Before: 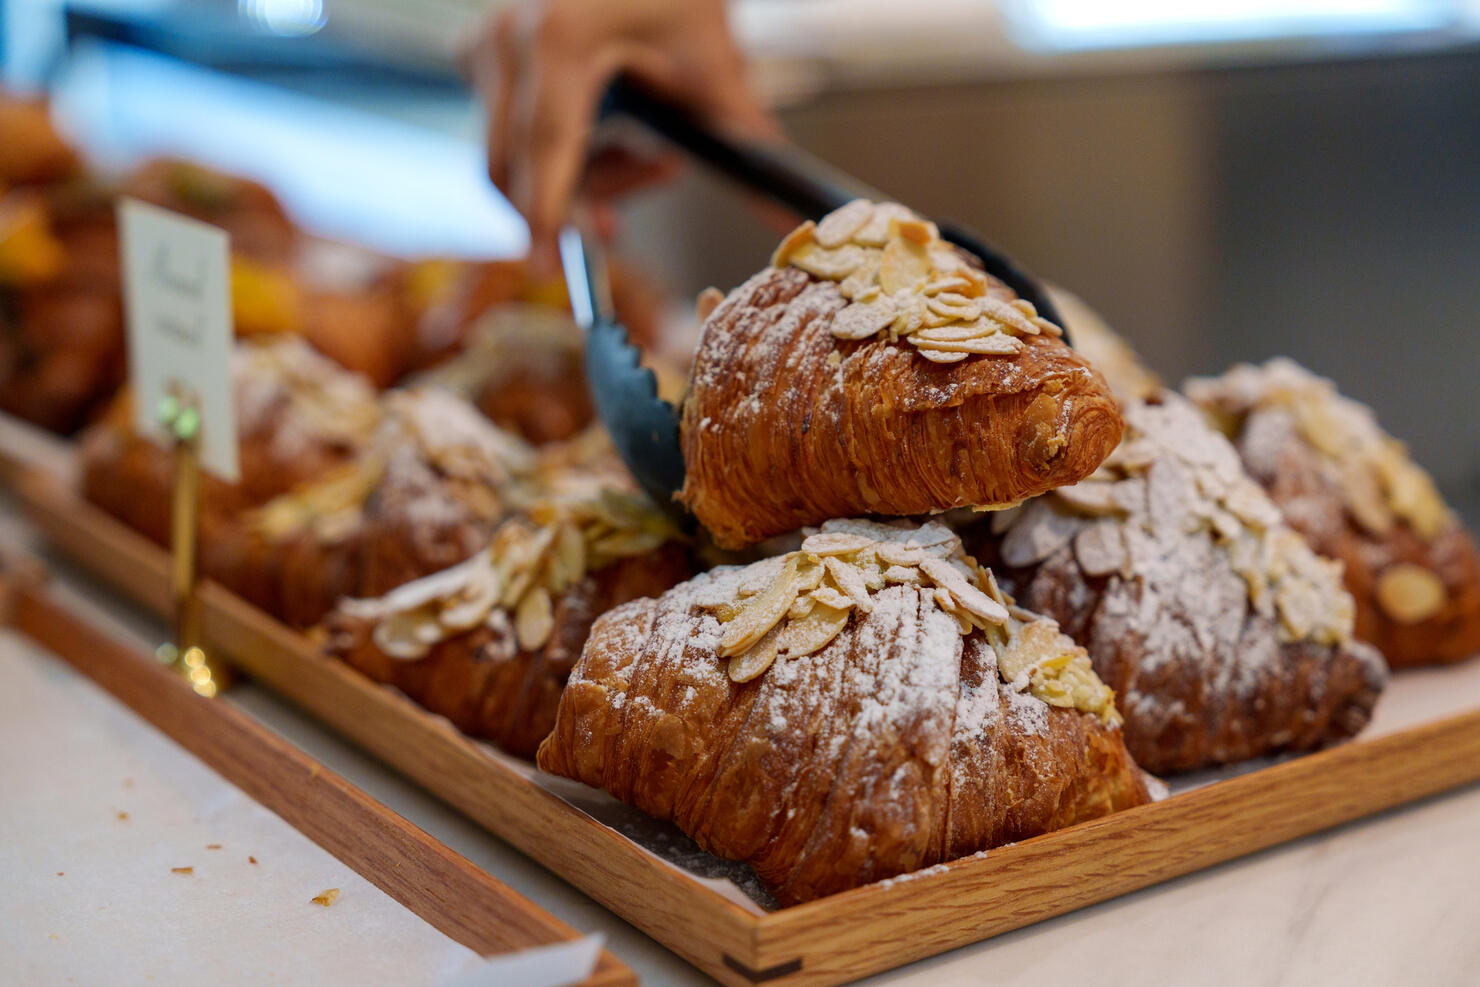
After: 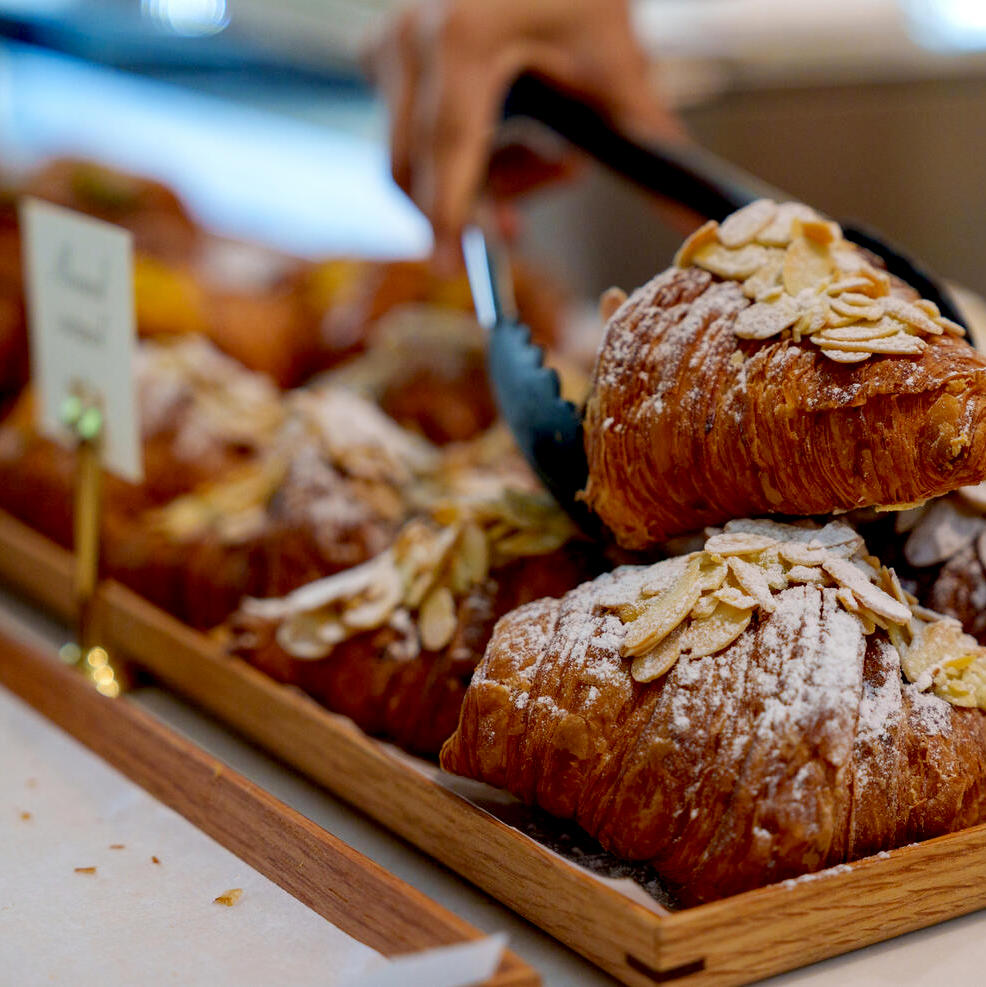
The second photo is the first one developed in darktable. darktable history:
exposure: black level correction 0.012, compensate highlight preservation false
white balance: emerald 1
crop and rotate: left 6.617%, right 26.717%
